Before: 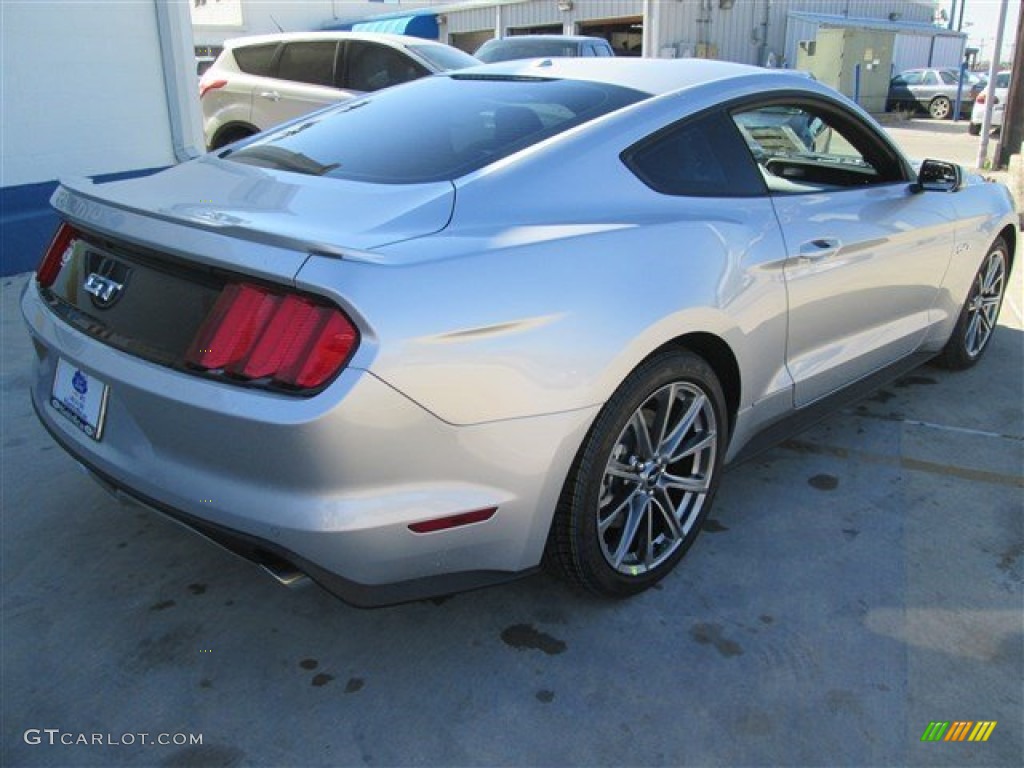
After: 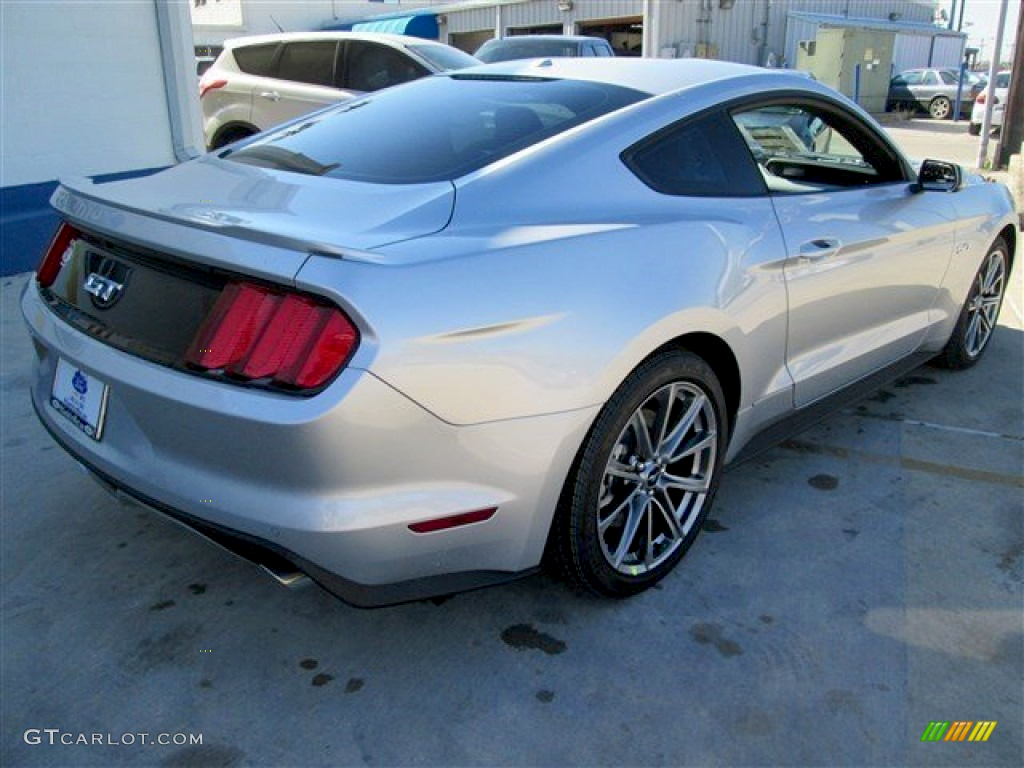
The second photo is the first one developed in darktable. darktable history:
shadows and highlights: soften with gaussian
exposure: black level correction 0.009, compensate highlight preservation false
